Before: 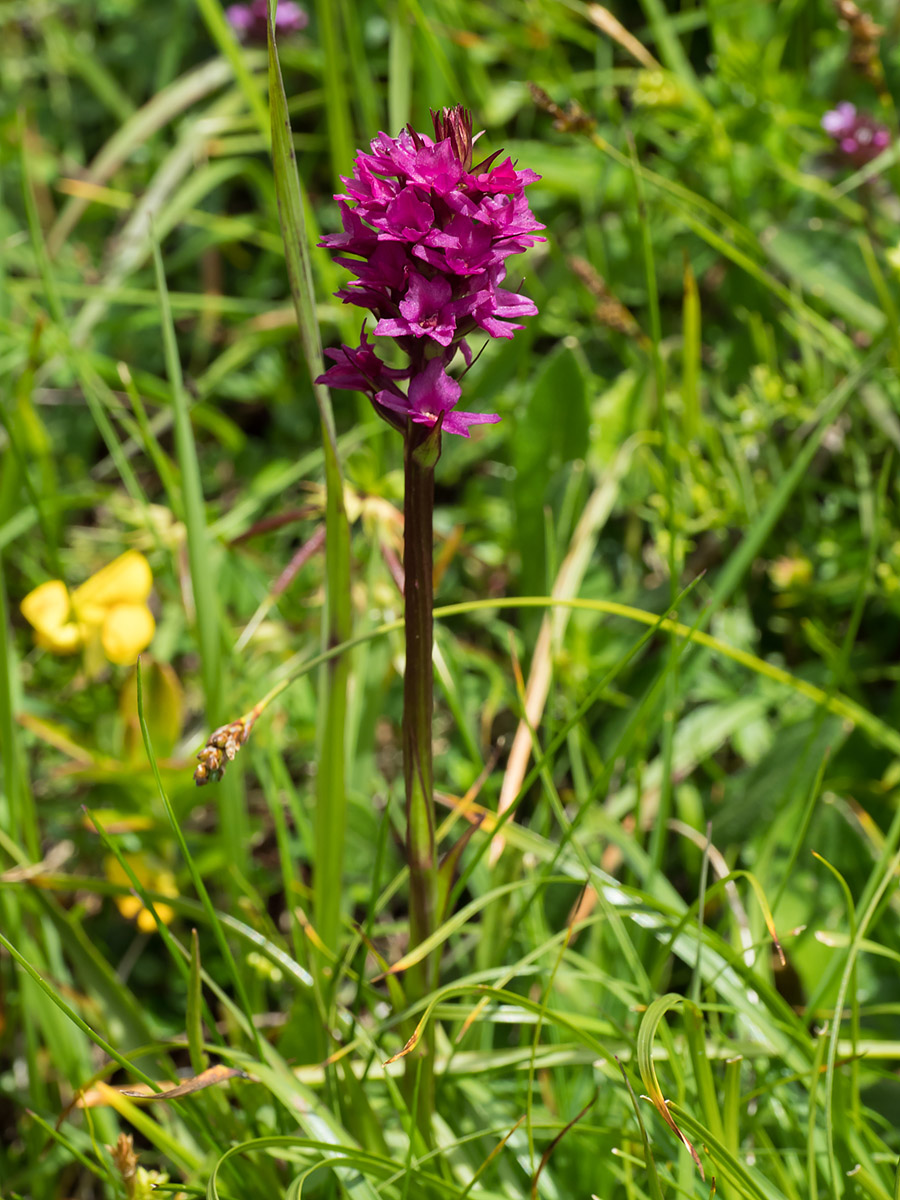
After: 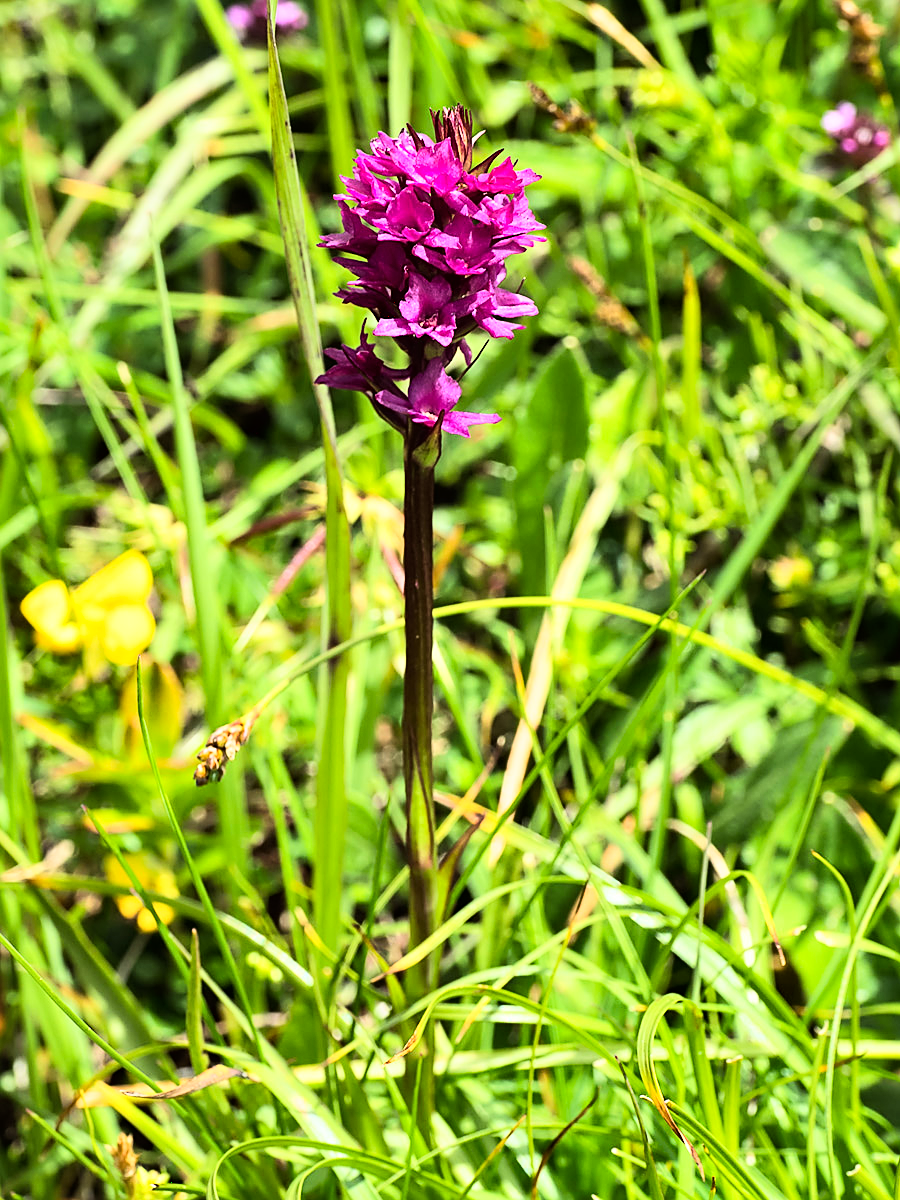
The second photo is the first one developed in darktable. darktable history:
sharpen: on, module defaults
shadows and highlights: shadows 33.83, highlights -46.97, compress 49.91%, soften with gaussian
base curve: curves: ch0 [(0, 0) (0.007, 0.004) (0.027, 0.03) (0.046, 0.07) (0.207, 0.54) (0.442, 0.872) (0.673, 0.972) (1, 1)]
